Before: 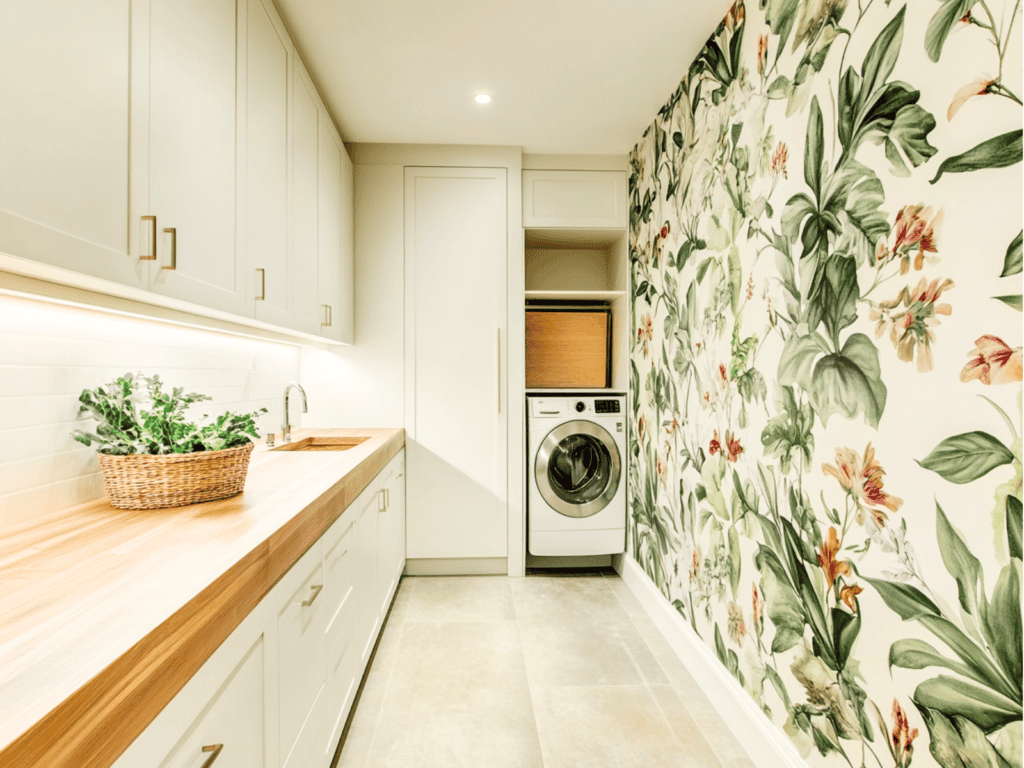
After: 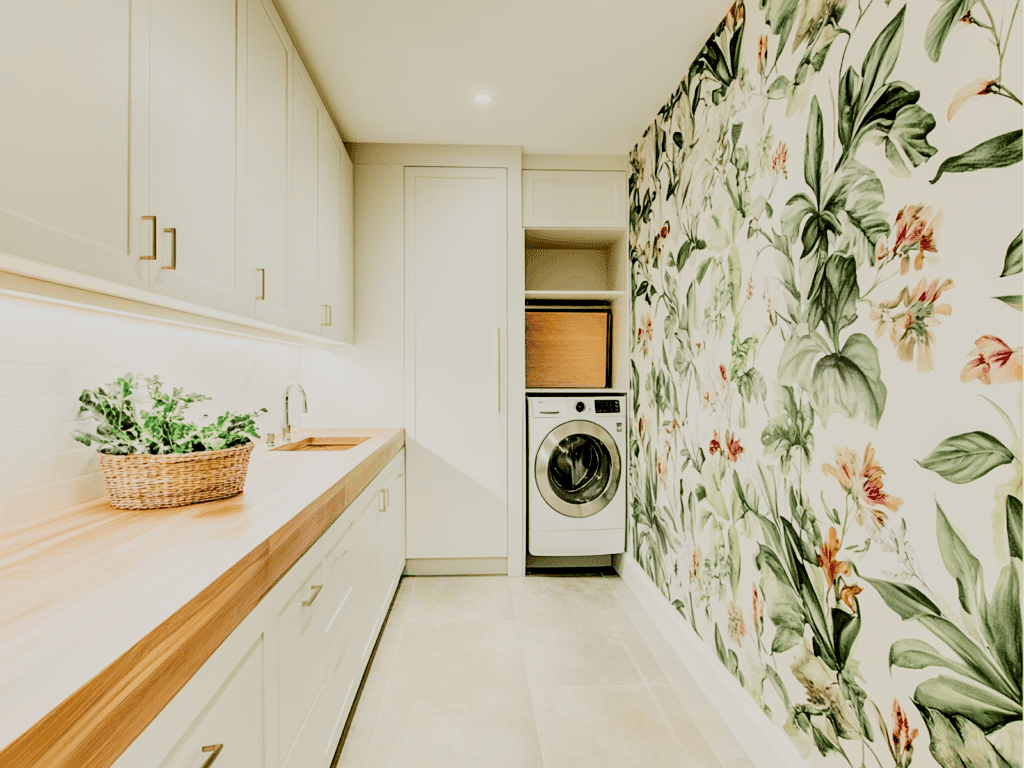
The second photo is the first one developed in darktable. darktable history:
exposure: black level correction 0.005, exposure 0.014 EV, compensate highlight preservation false
contrast brightness saturation: contrast 0.14
filmic rgb: black relative exposure -7.15 EV, white relative exposure 5.36 EV, hardness 3.02
sharpen: radius 1.272, amount 0.305, threshold 0
